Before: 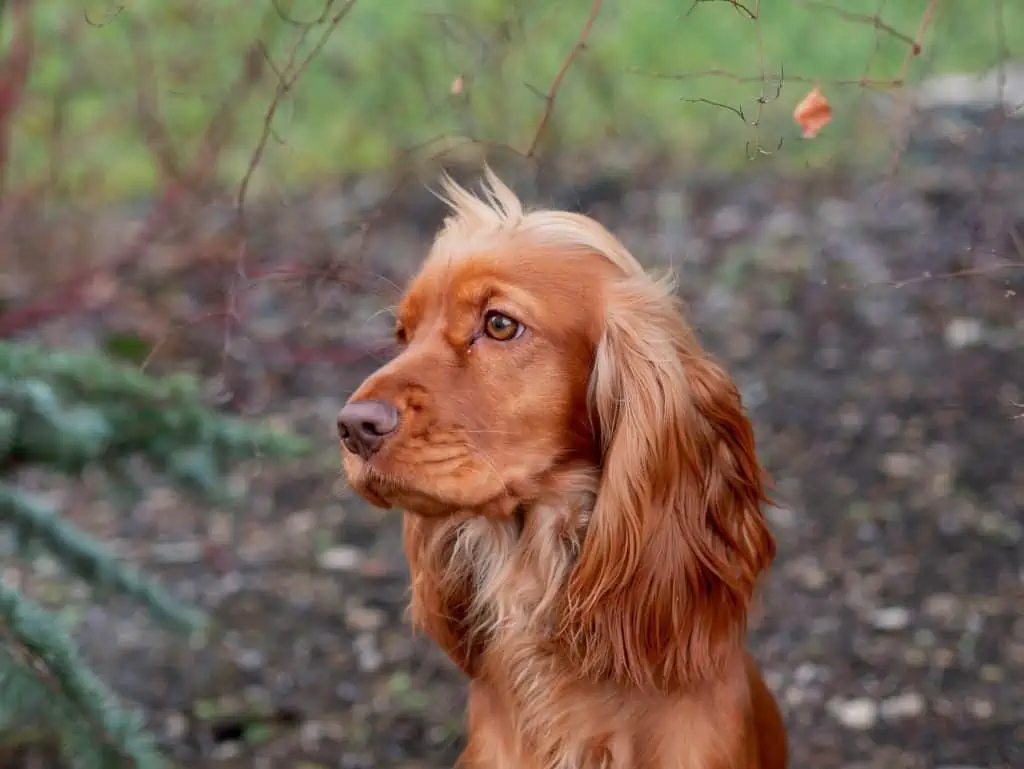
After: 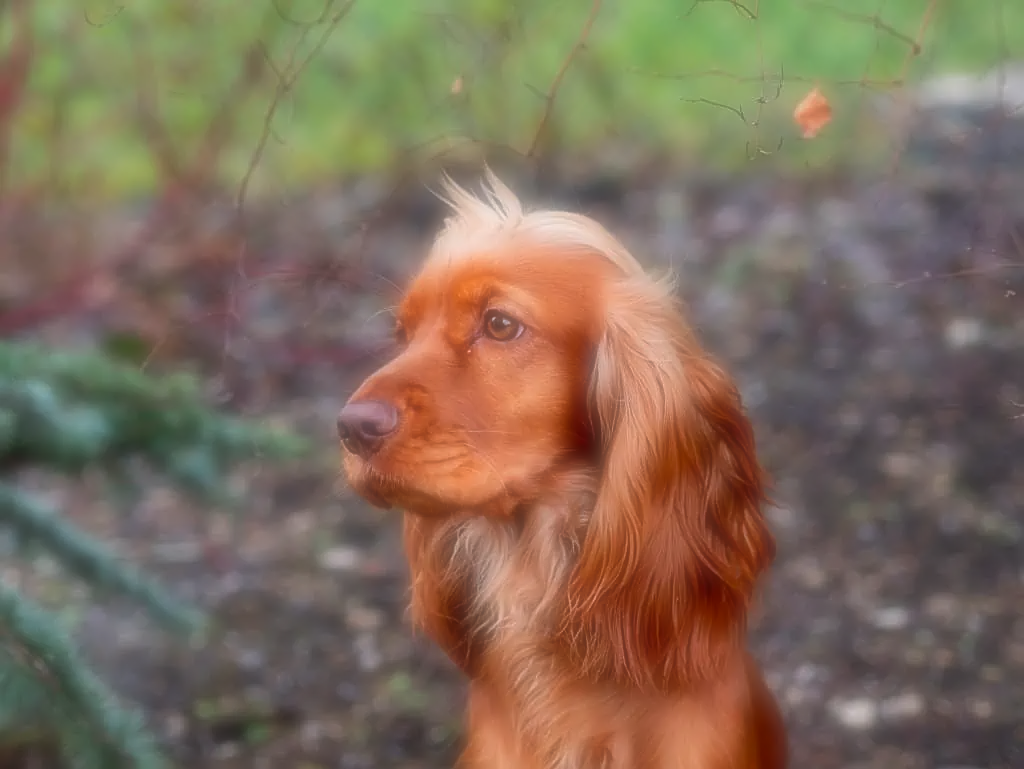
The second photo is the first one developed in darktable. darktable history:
exposure: compensate highlight preservation false
tone equalizer: on, module defaults
soften: on, module defaults
sharpen: on, module defaults
color balance: lift [1, 1, 0.999, 1.001], gamma [1, 1.003, 1.005, 0.995], gain [1, 0.992, 0.988, 1.012], contrast 5%, output saturation 110%
